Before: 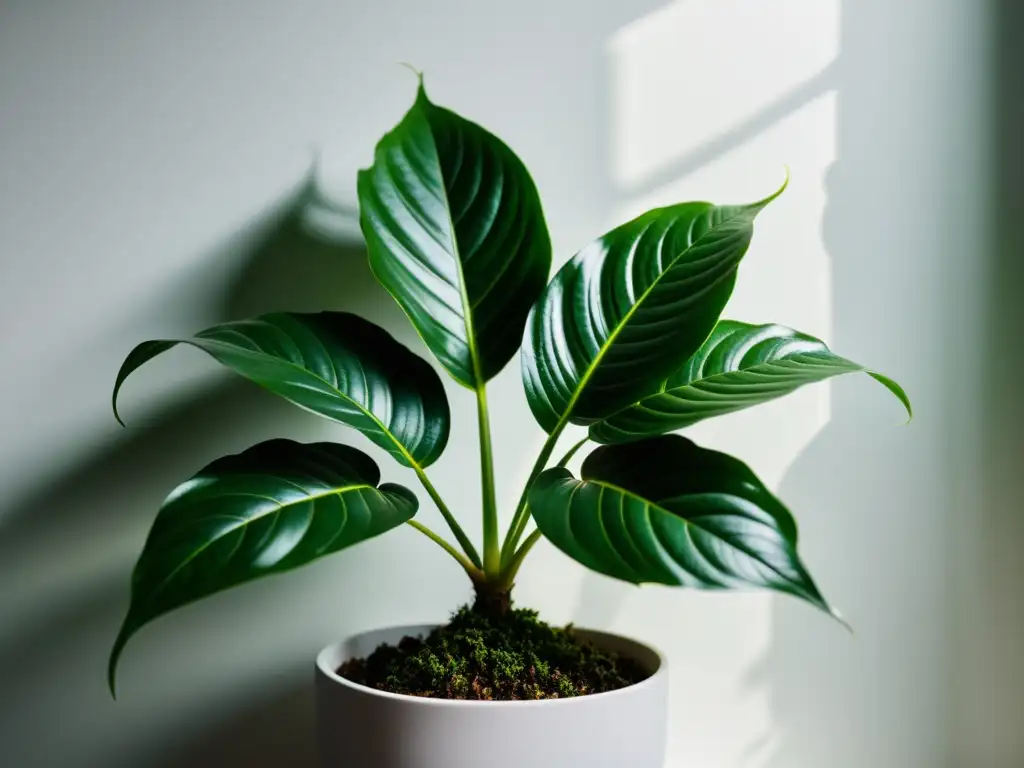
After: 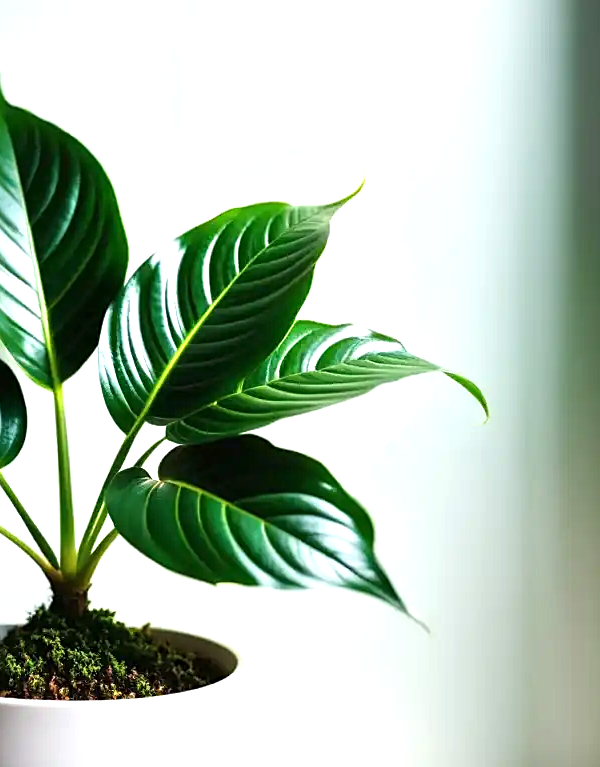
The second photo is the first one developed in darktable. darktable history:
crop: left 41.385%
exposure: black level correction 0, exposure 0.898 EV, compensate highlight preservation false
sharpen: on, module defaults
